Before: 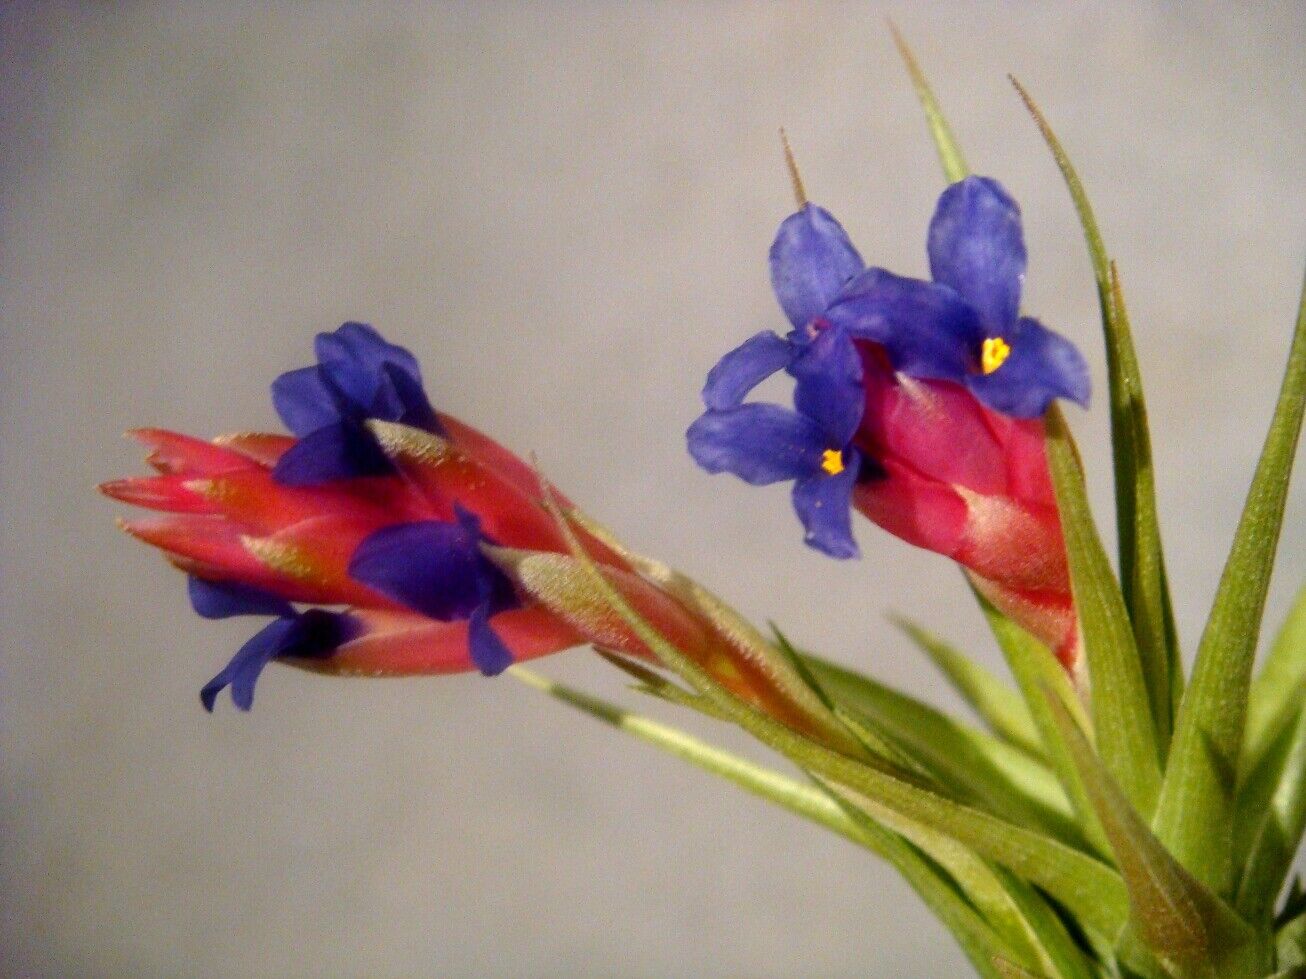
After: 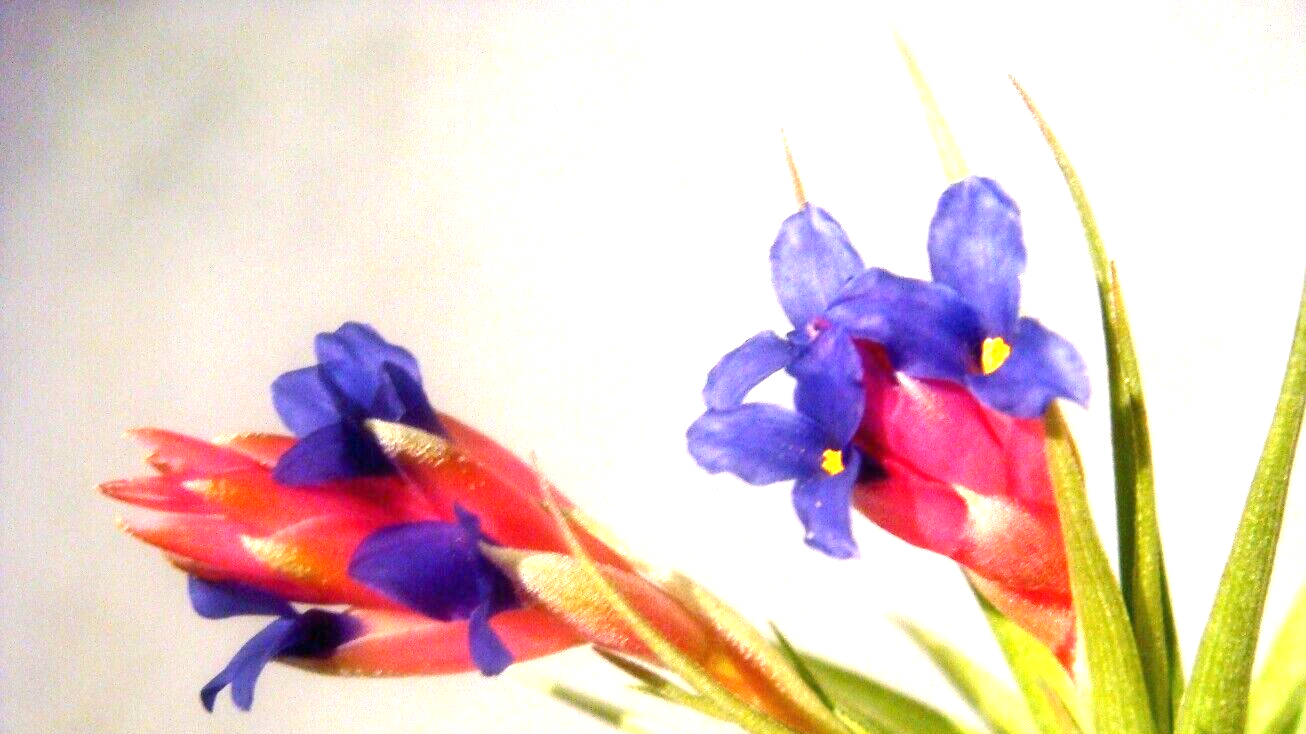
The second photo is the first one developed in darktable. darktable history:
crop: bottom 24.988%
exposure: black level correction 0, exposure 1.55 EV, compensate exposure bias true, compensate highlight preservation false
